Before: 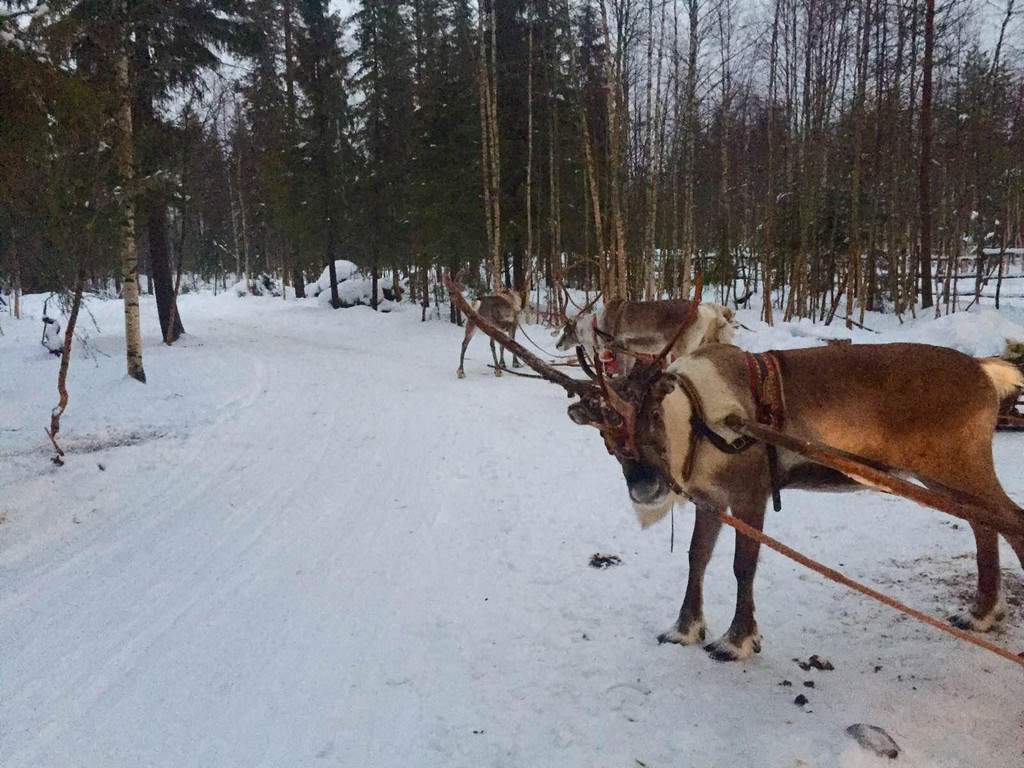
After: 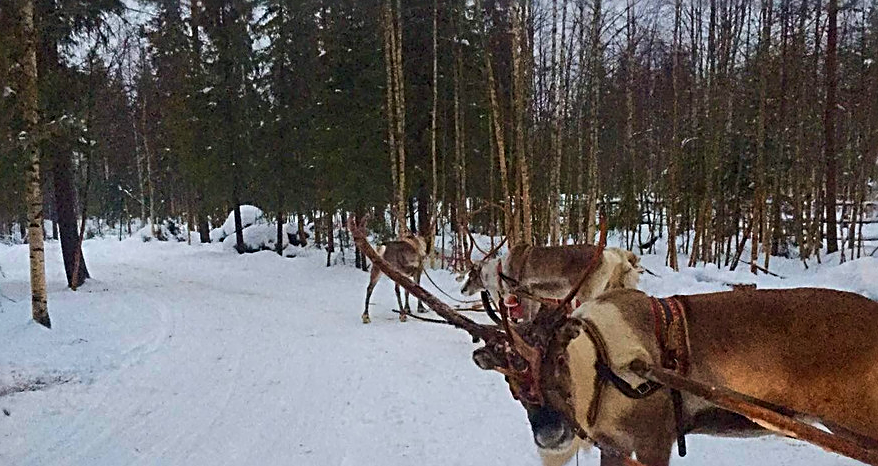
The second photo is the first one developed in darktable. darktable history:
sharpen: radius 2.561, amount 0.64
crop and rotate: left 9.303%, top 7.194%, right 4.952%, bottom 32.06%
velvia: on, module defaults
color calibration: illuminant same as pipeline (D50), adaptation XYZ, x 0.346, y 0.358, temperature 5021.23 K
